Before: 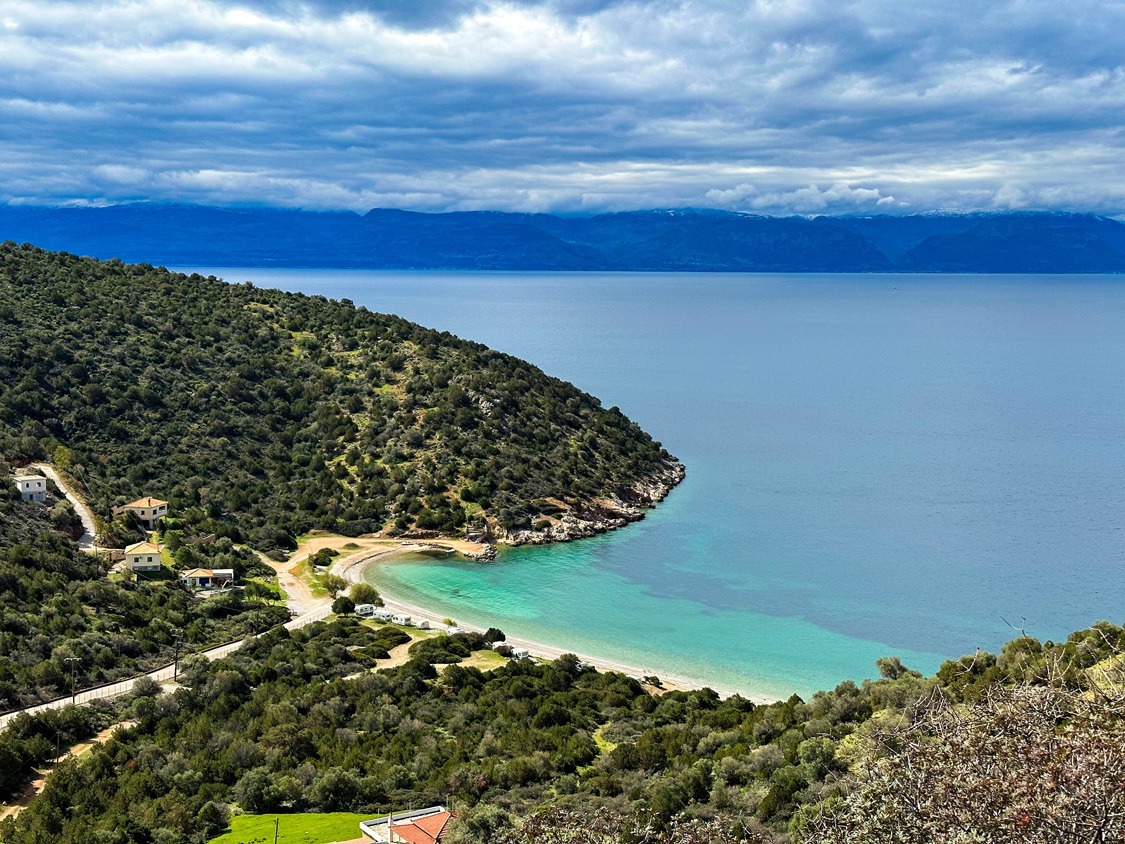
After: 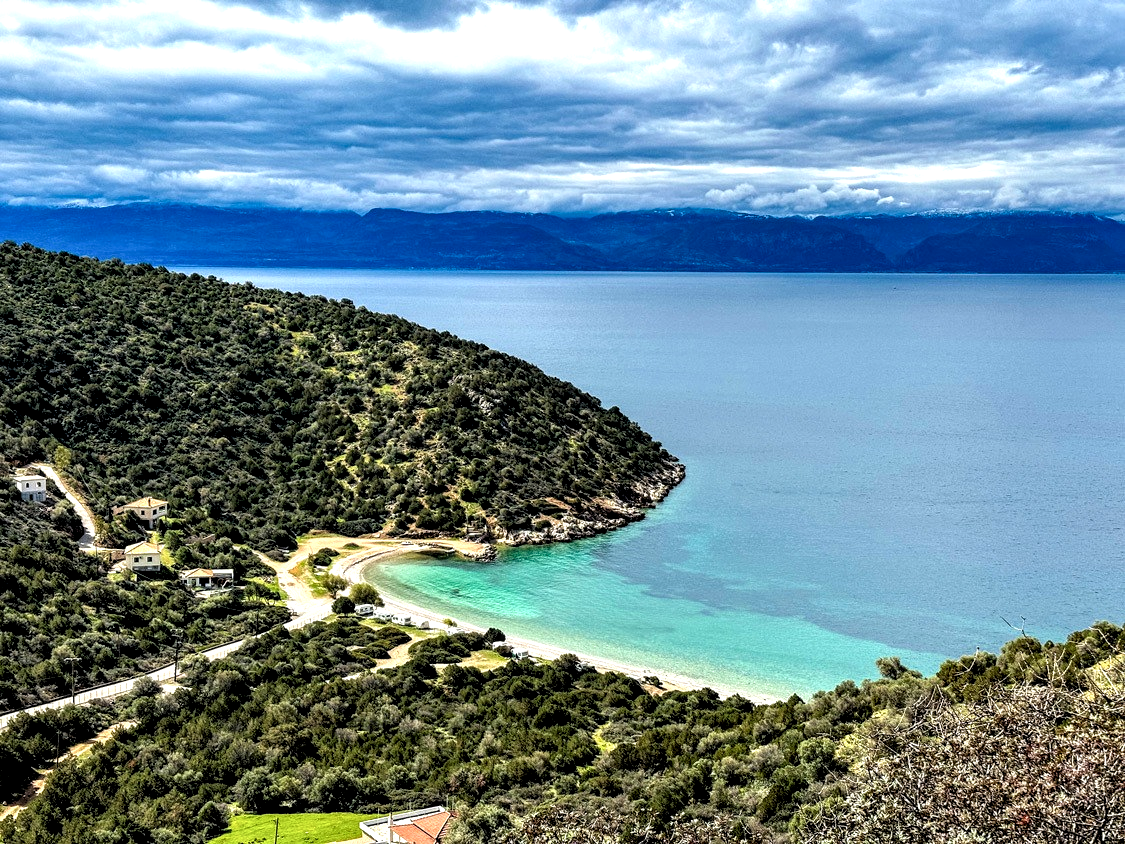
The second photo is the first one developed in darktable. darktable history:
local contrast: highlights 65%, shadows 54%, detail 169%, midtone range 0.514
rgb levels: levels [[0.01, 0.419, 0.839], [0, 0.5, 1], [0, 0.5, 1]]
